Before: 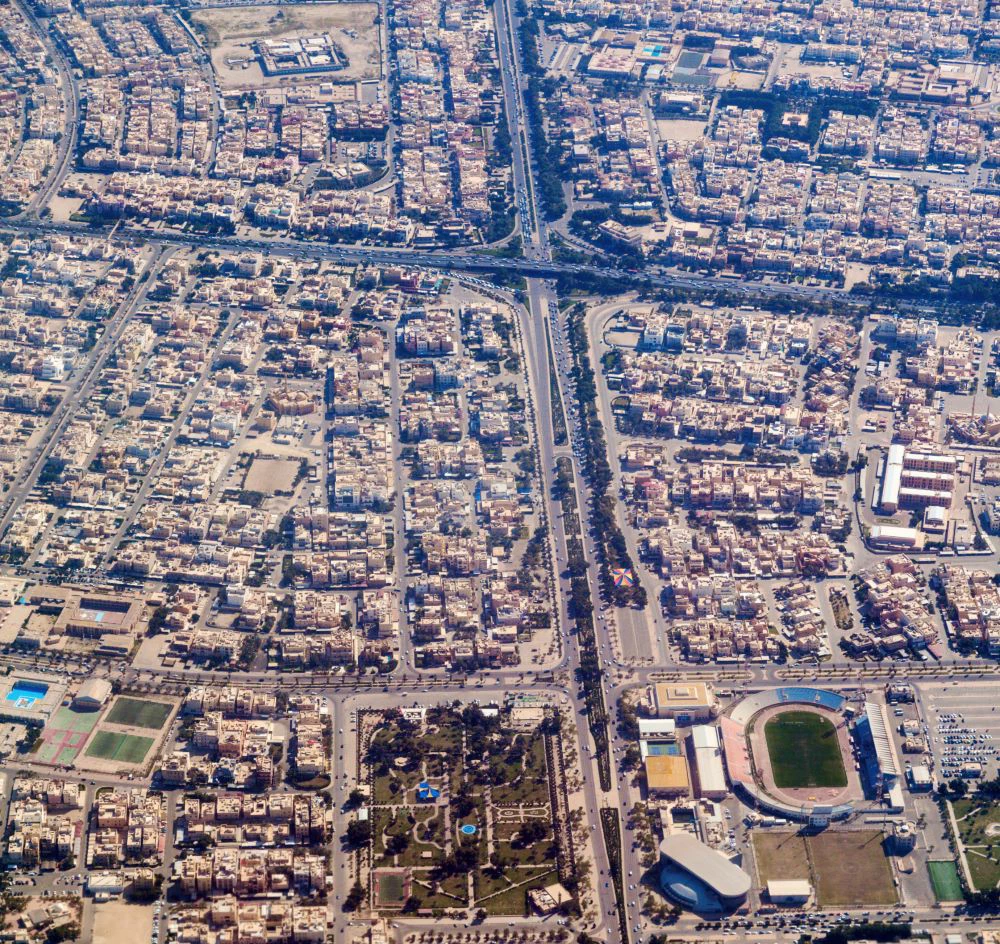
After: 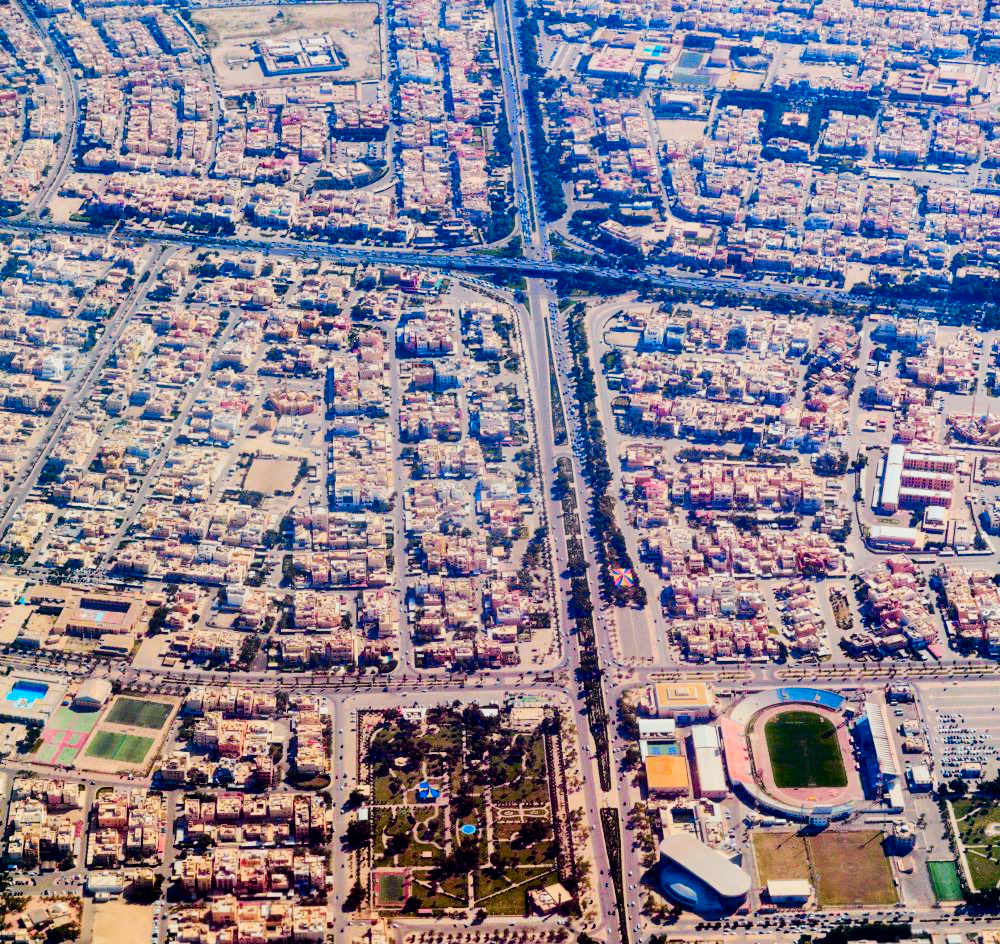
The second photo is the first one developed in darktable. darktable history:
tone curve: curves: ch0 [(0, 0) (0.035, 0.011) (0.133, 0.076) (0.285, 0.265) (0.491, 0.541) (0.617, 0.693) (0.704, 0.77) (0.794, 0.865) (0.895, 0.938) (1, 0.976)]; ch1 [(0, 0) (0.318, 0.278) (0.444, 0.427) (0.502, 0.497) (0.543, 0.547) (0.601, 0.641) (0.746, 0.764) (1, 1)]; ch2 [(0, 0) (0.316, 0.292) (0.381, 0.37) (0.423, 0.448) (0.476, 0.482) (0.502, 0.5) (0.543, 0.547) (0.587, 0.613) (0.642, 0.672) (0.704, 0.727) (0.865, 0.827) (1, 0.951)], color space Lab, independent channels, preserve colors none
filmic rgb: black relative exposure -7.65 EV, white relative exposure 4.56 EV, hardness 3.61
contrast brightness saturation: saturation 0.5
shadows and highlights: shadows 0, highlights 40
